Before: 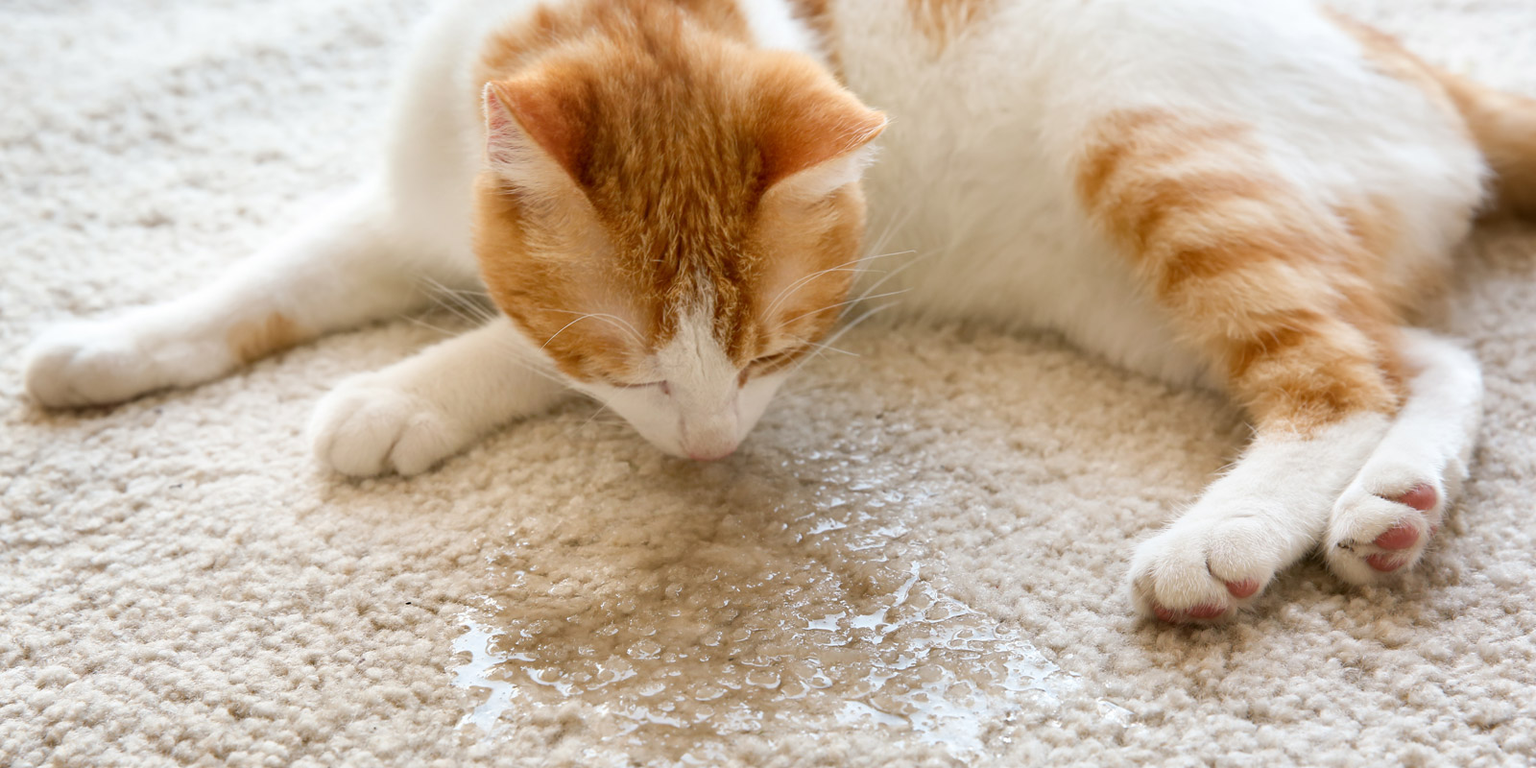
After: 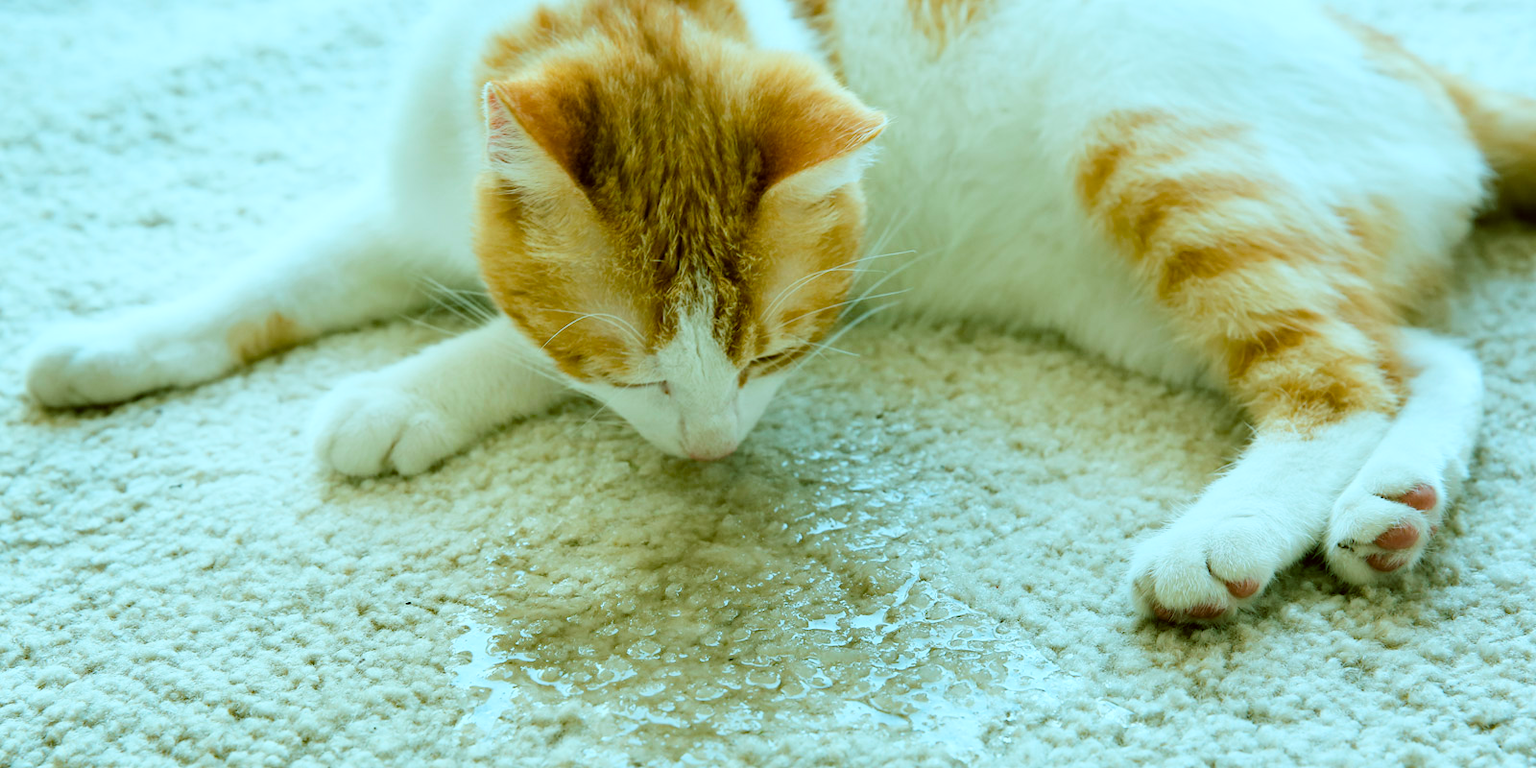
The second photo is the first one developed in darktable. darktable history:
levels: levels [0, 0.474, 0.947]
filmic rgb: black relative exposure -5 EV, white relative exposure 3.5 EV, hardness 3.19, contrast 1.2, highlights saturation mix -30%
haze removal: compatibility mode true, adaptive false
color correction: highlights a* -3.28, highlights b* -6.24, shadows a* 3.1, shadows b* 5.19
color balance rgb: shadows lift › chroma 11.71%, shadows lift › hue 133.46°, power › chroma 2.15%, power › hue 166.83°, highlights gain › chroma 4%, highlights gain › hue 200.2°, perceptual saturation grading › global saturation 18.05%
